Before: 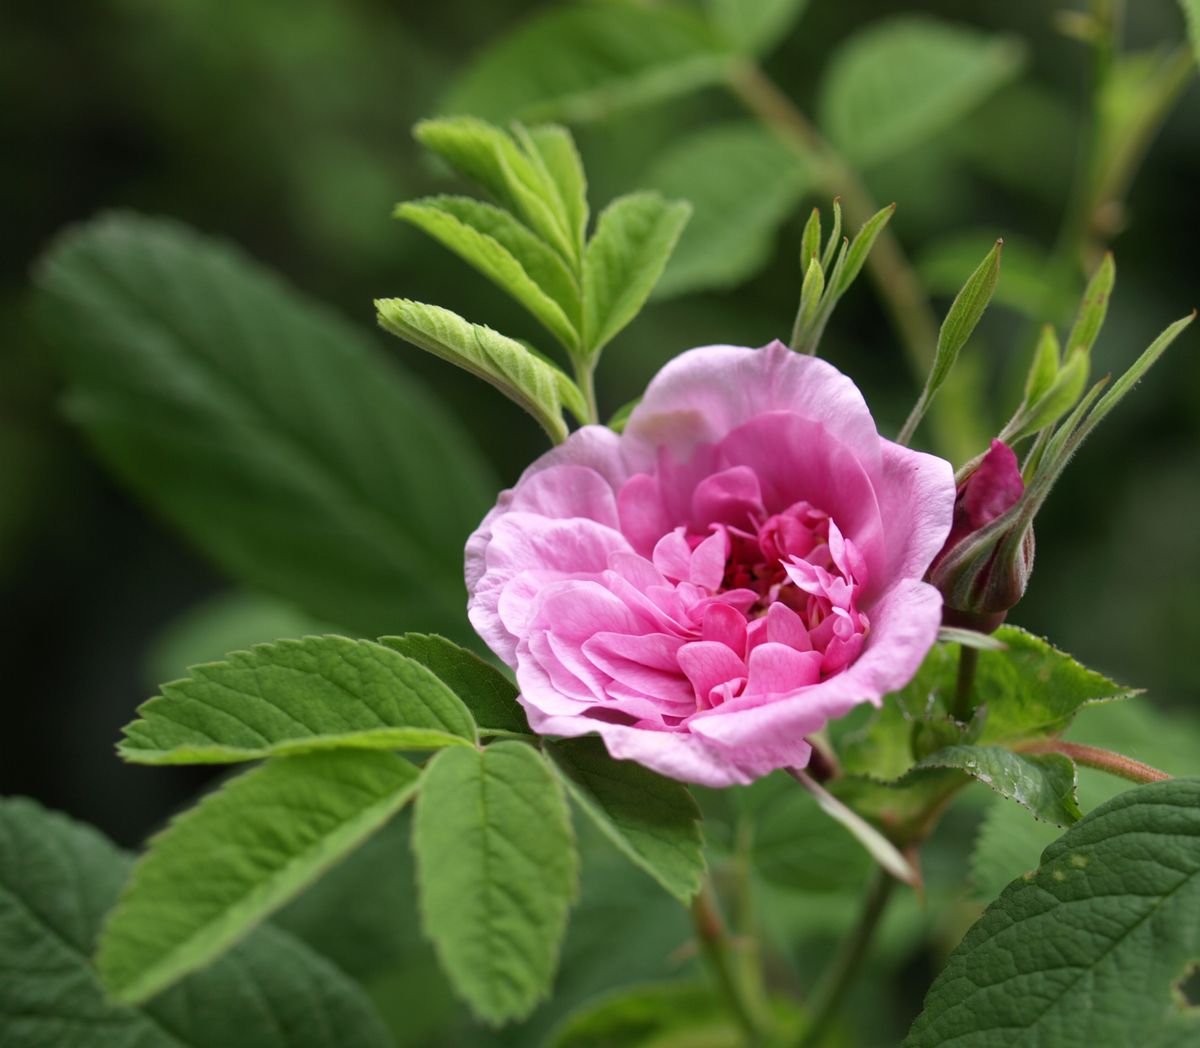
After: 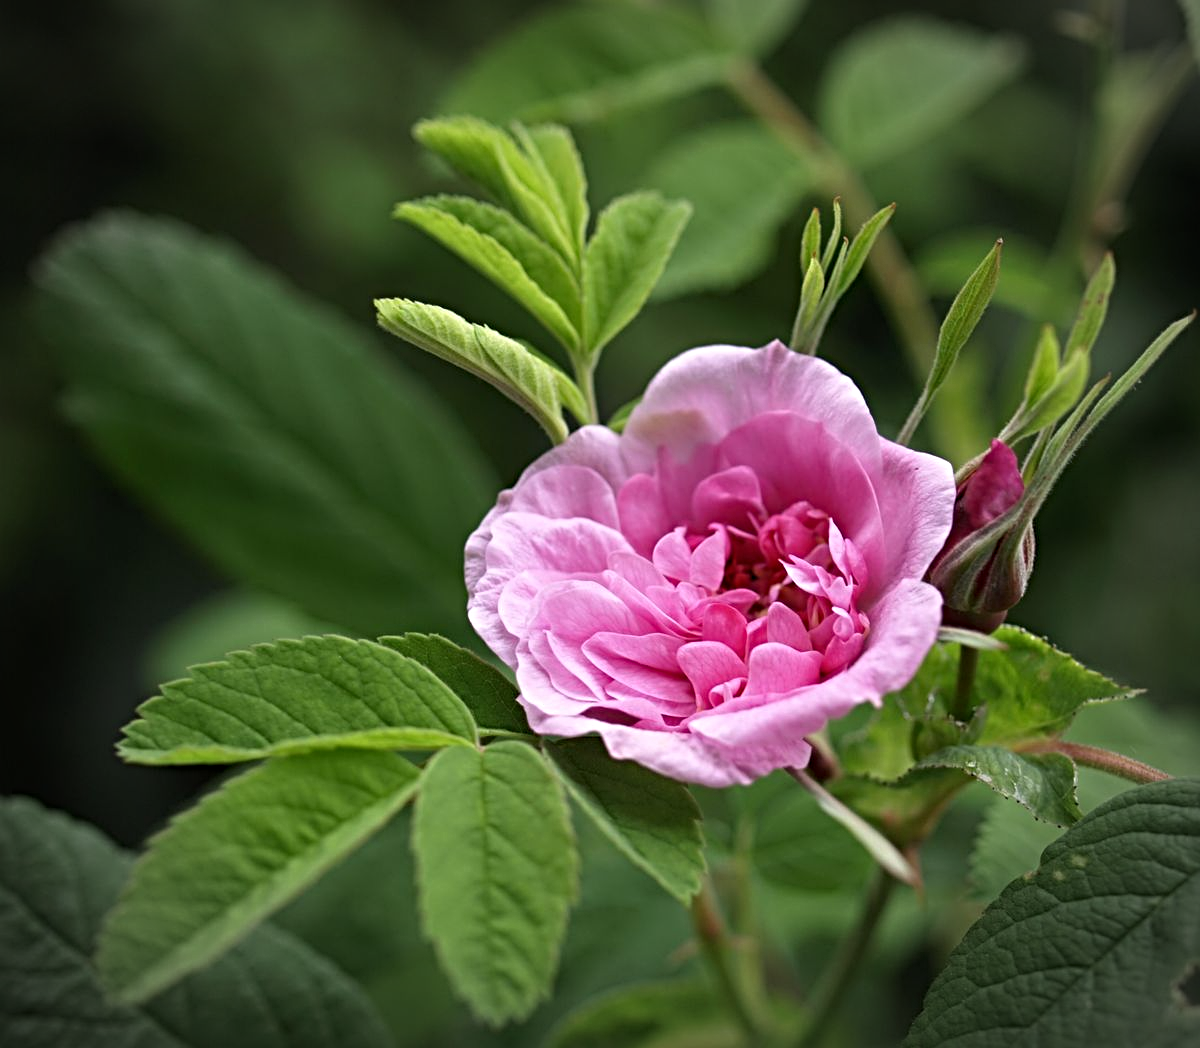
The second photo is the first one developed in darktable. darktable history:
base curve: exposure shift 0, preserve colors none
vignetting: automatic ratio true
sharpen: radius 4.883
